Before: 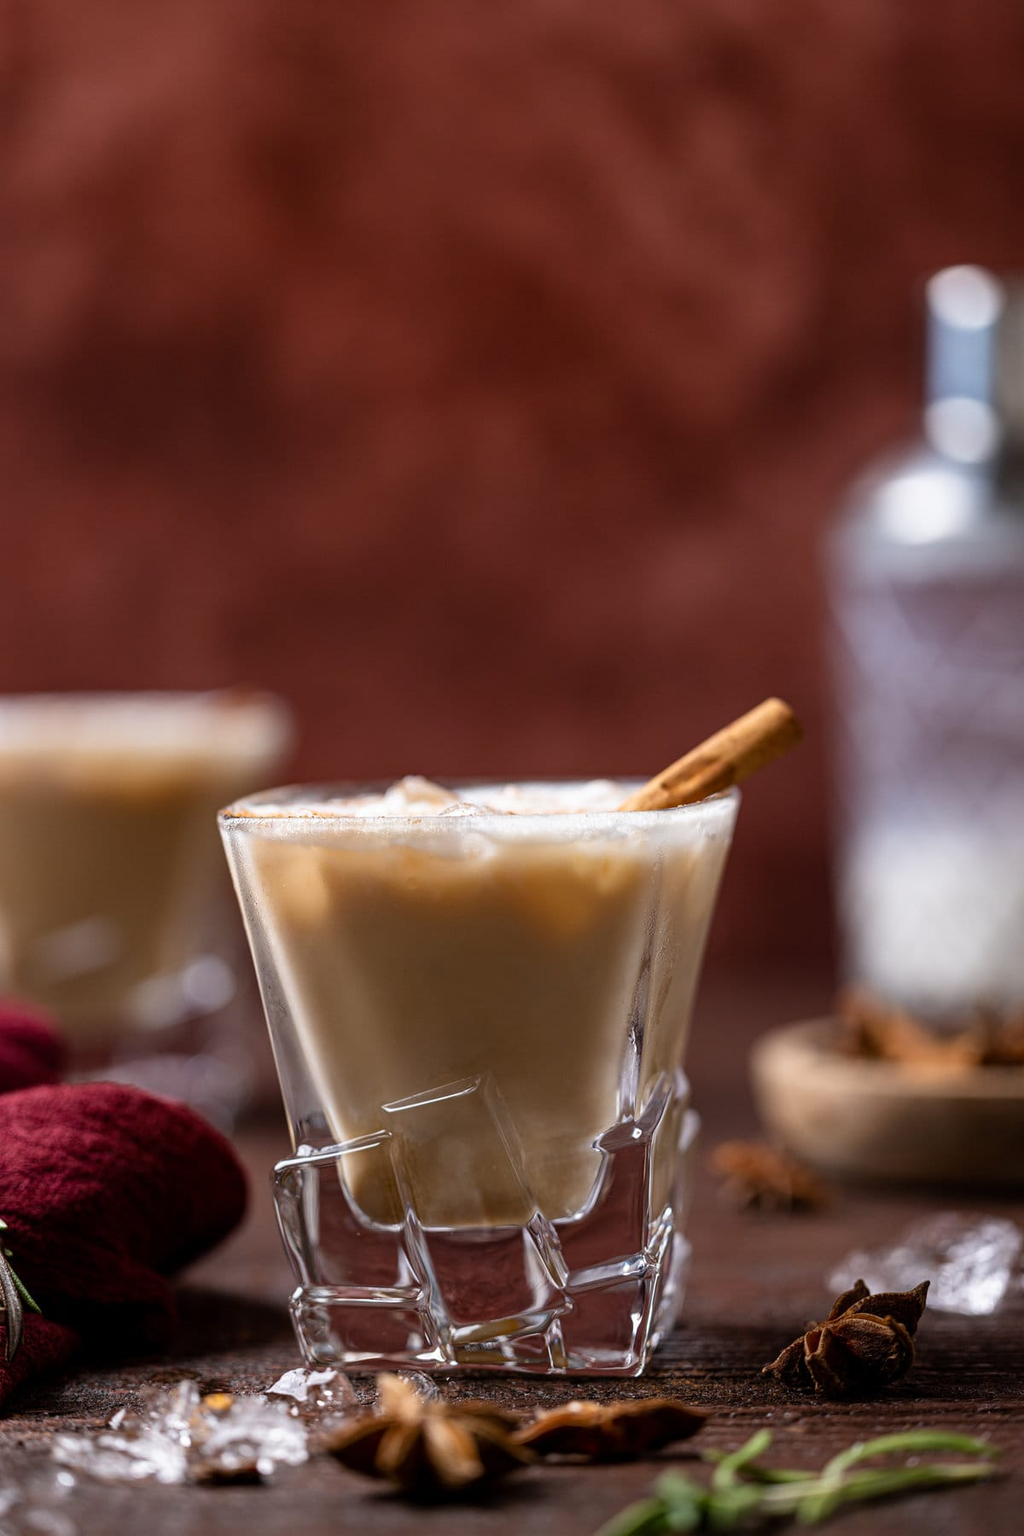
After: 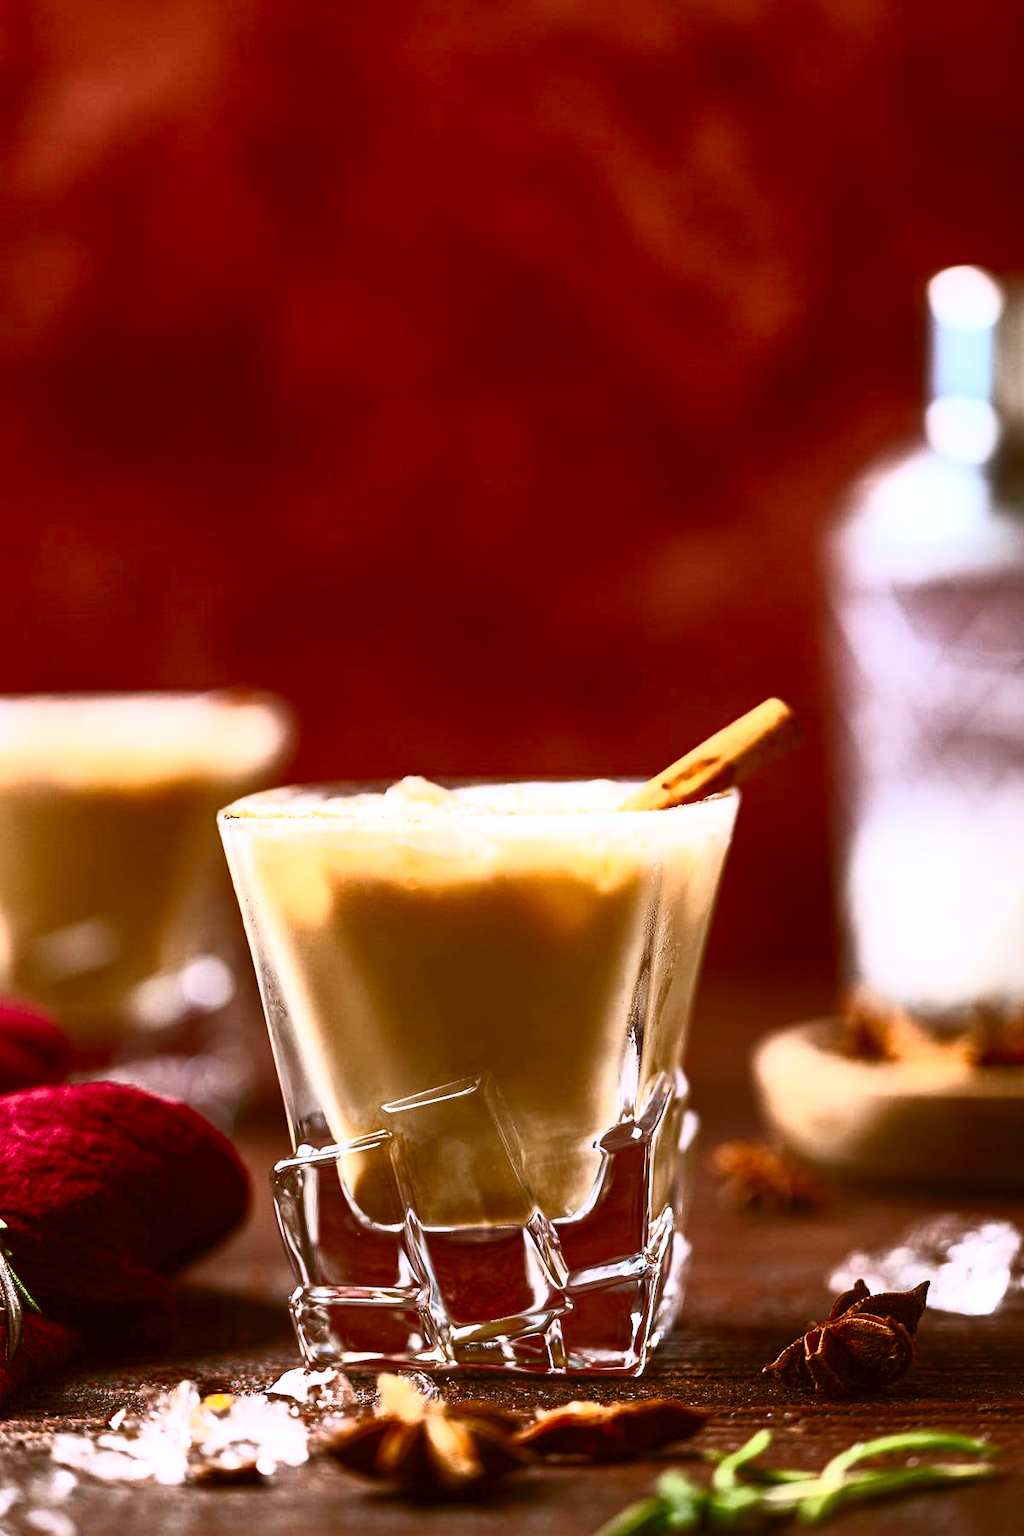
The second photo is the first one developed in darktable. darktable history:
contrast brightness saturation: contrast 0.839, brightness 0.599, saturation 0.607
color correction: highlights a* -0.392, highlights b* 0.158, shadows a* 4.7, shadows b* 20.49
